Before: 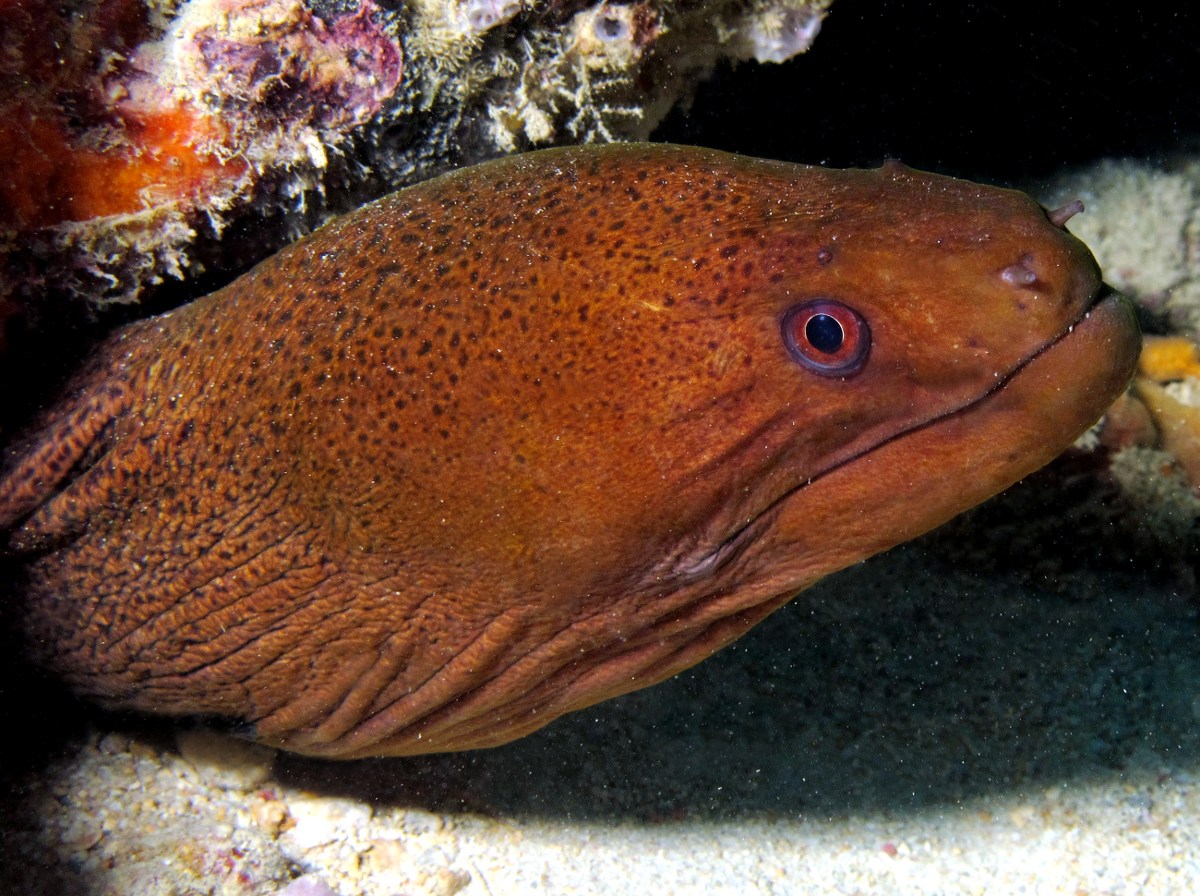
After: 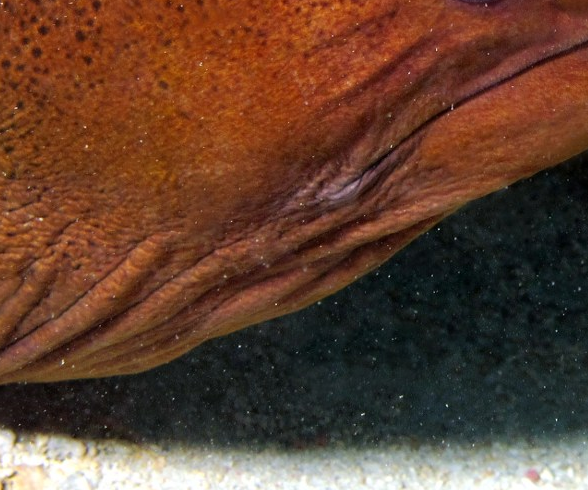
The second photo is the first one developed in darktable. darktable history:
crop: left 29.774%, top 41.824%, right 21.155%, bottom 3.465%
